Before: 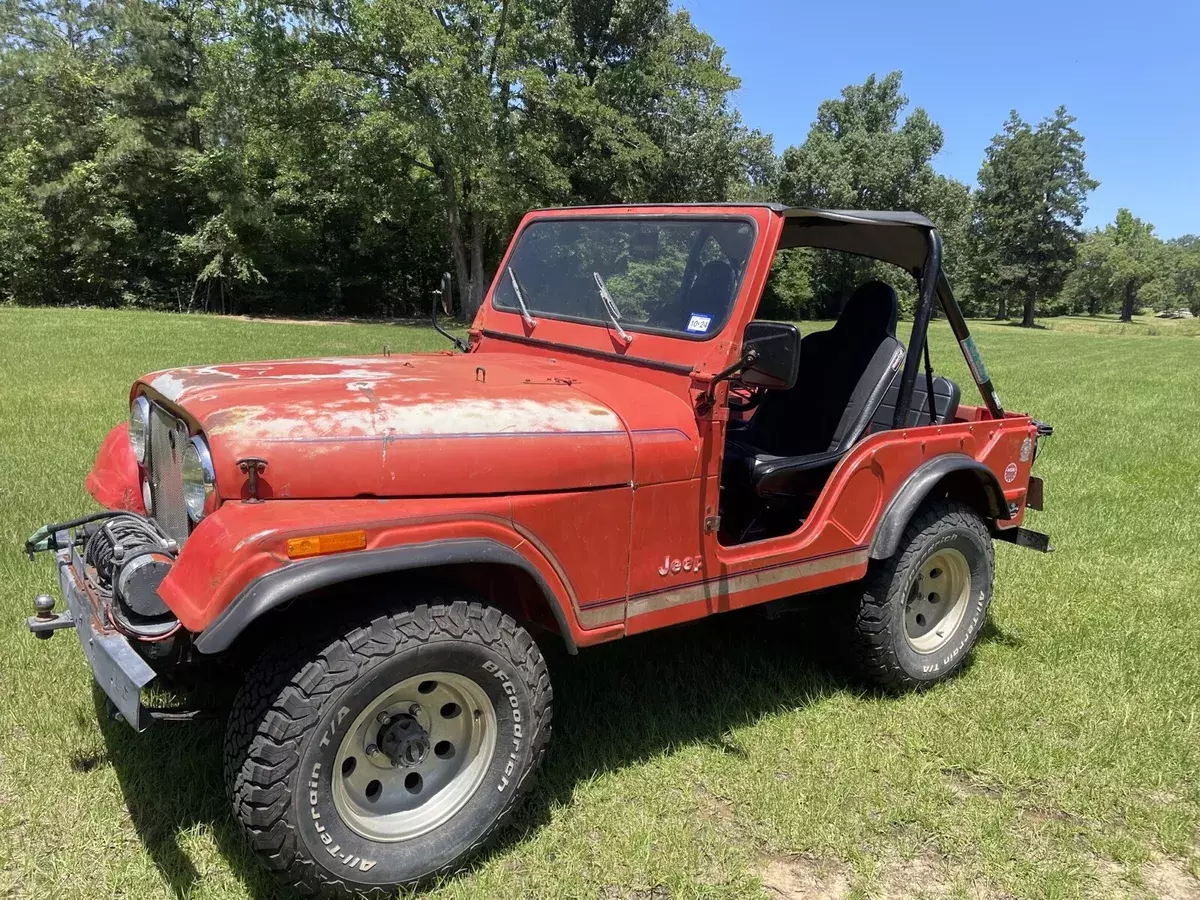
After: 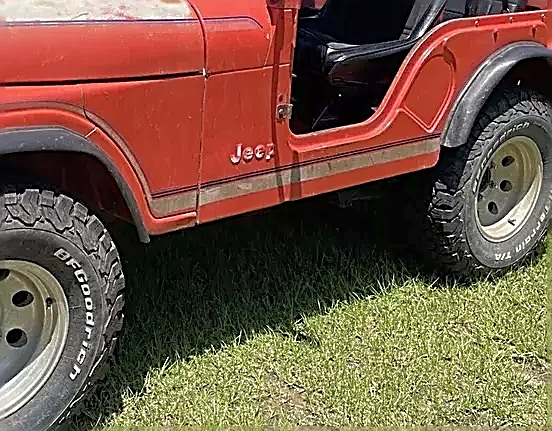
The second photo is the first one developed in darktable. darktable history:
crop: left 35.729%, top 45.841%, right 18.216%, bottom 6.16%
sharpen: amount 1.863
shadows and highlights: on, module defaults
